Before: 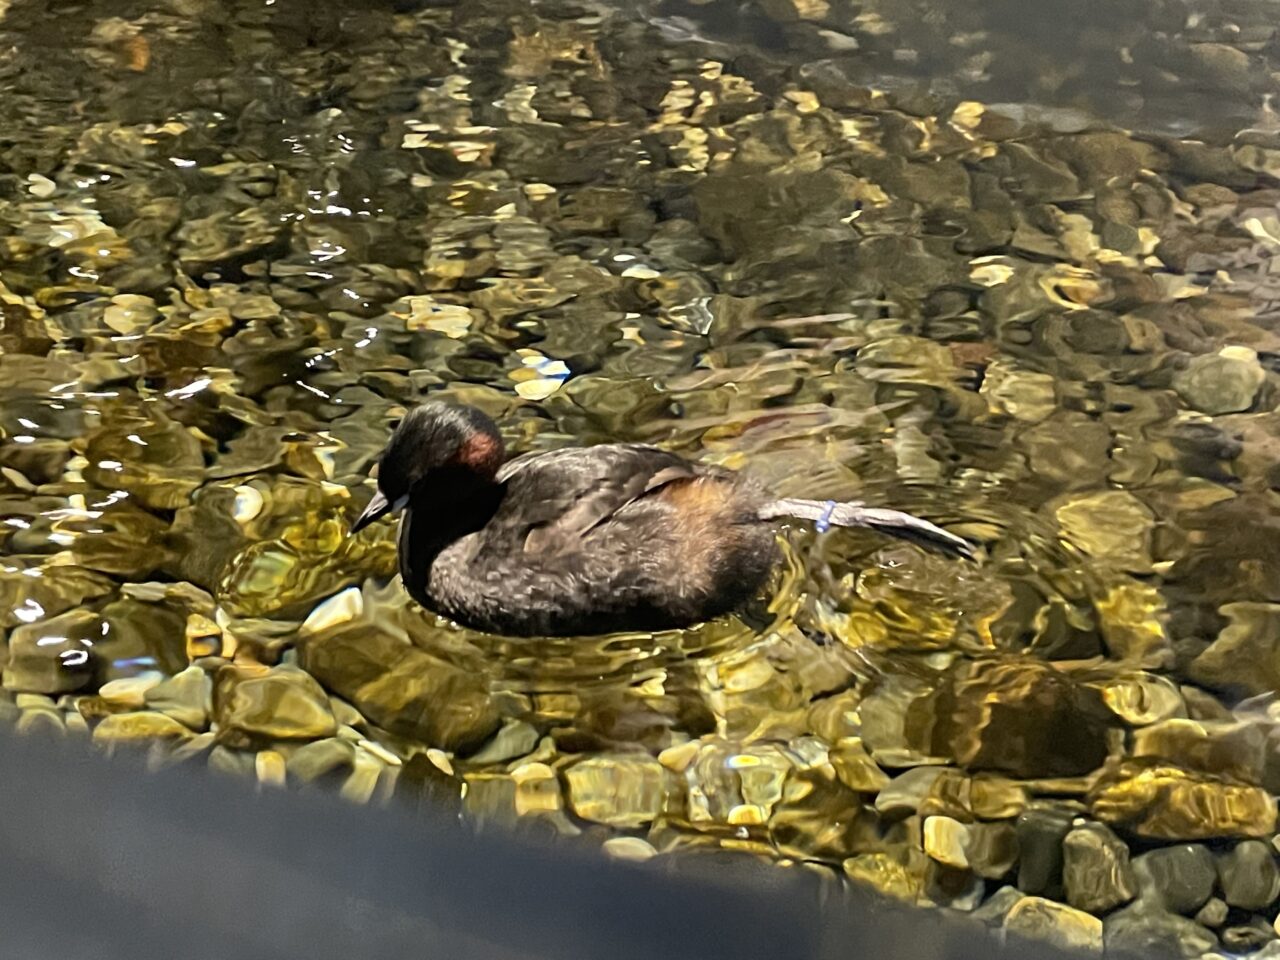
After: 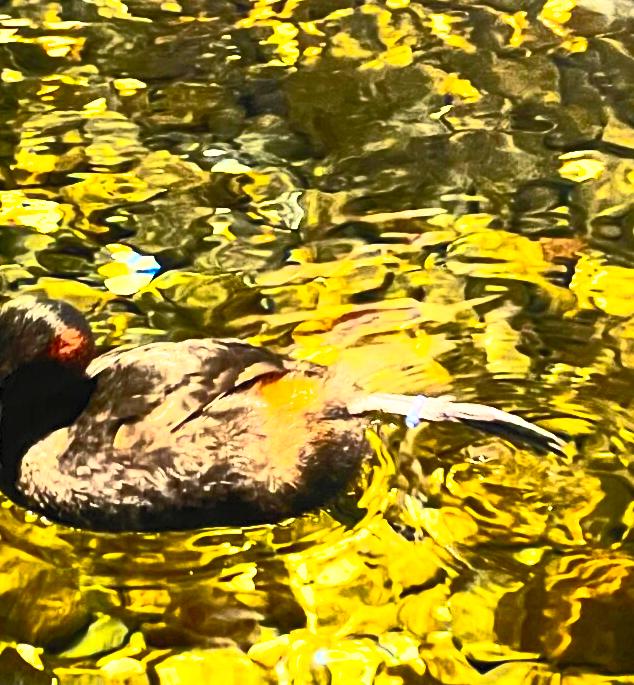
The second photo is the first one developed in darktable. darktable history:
crop: left 32.075%, top 10.976%, right 18.355%, bottom 17.596%
shadows and highlights: on, module defaults
tone equalizer: -8 EV -0.75 EV, -7 EV -0.7 EV, -6 EV -0.6 EV, -5 EV -0.4 EV, -3 EV 0.4 EV, -2 EV 0.6 EV, -1 EV 0.7 EV, +0 EV 0.75 EV, edges refinement/feathering 500, mask exposure compensation -1.57 EV, preserve details no
color balance: output saturation 110%
contrast brightness saturation: contrast 0.83, brightness 0.59, saturation 0.59
